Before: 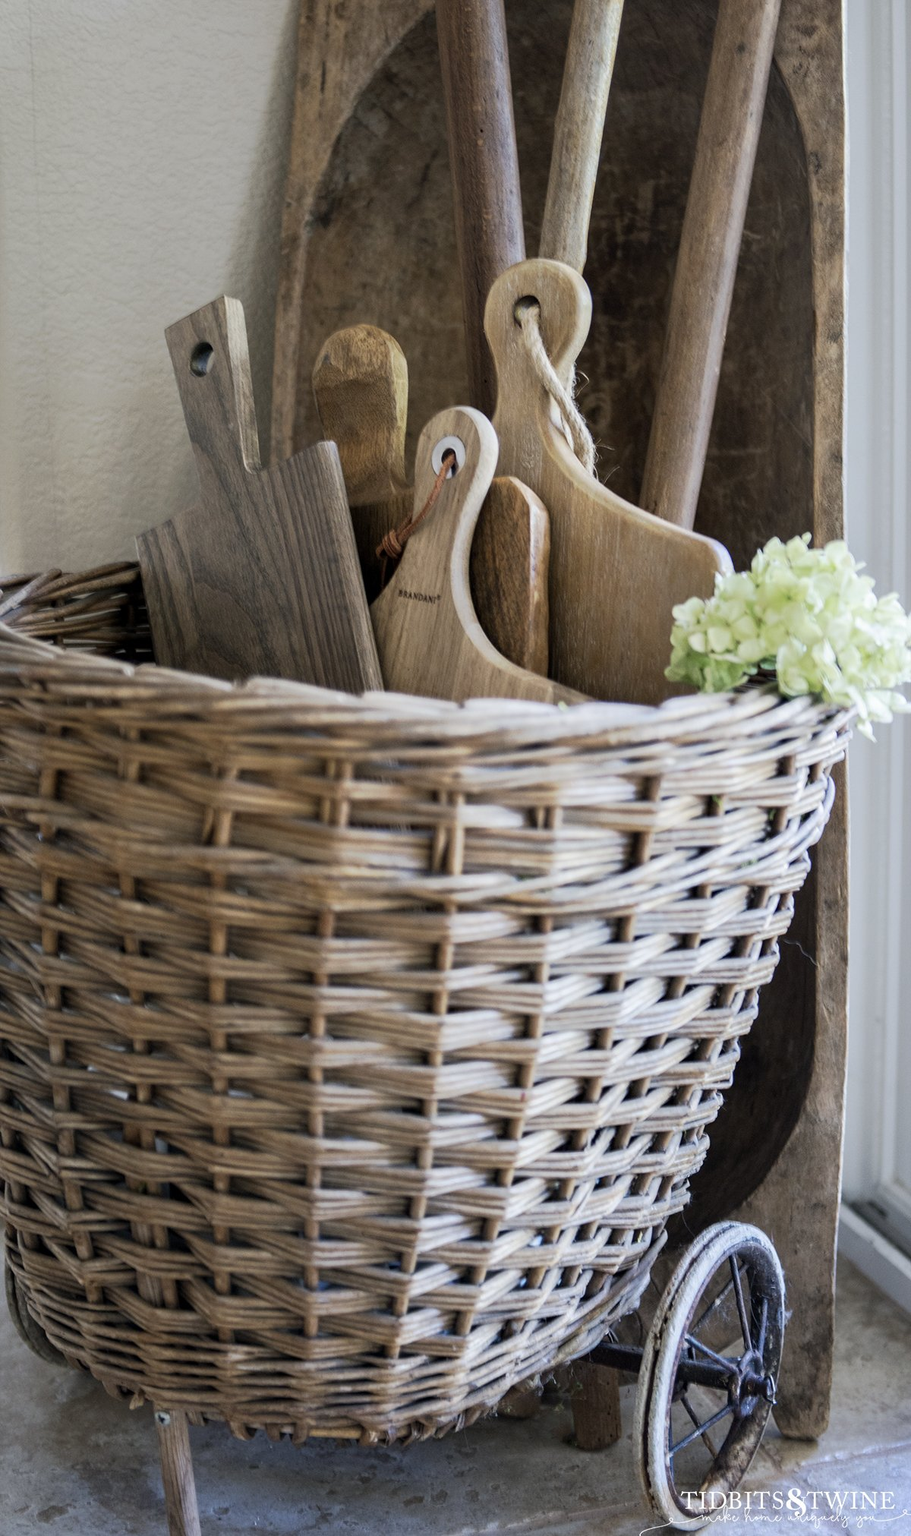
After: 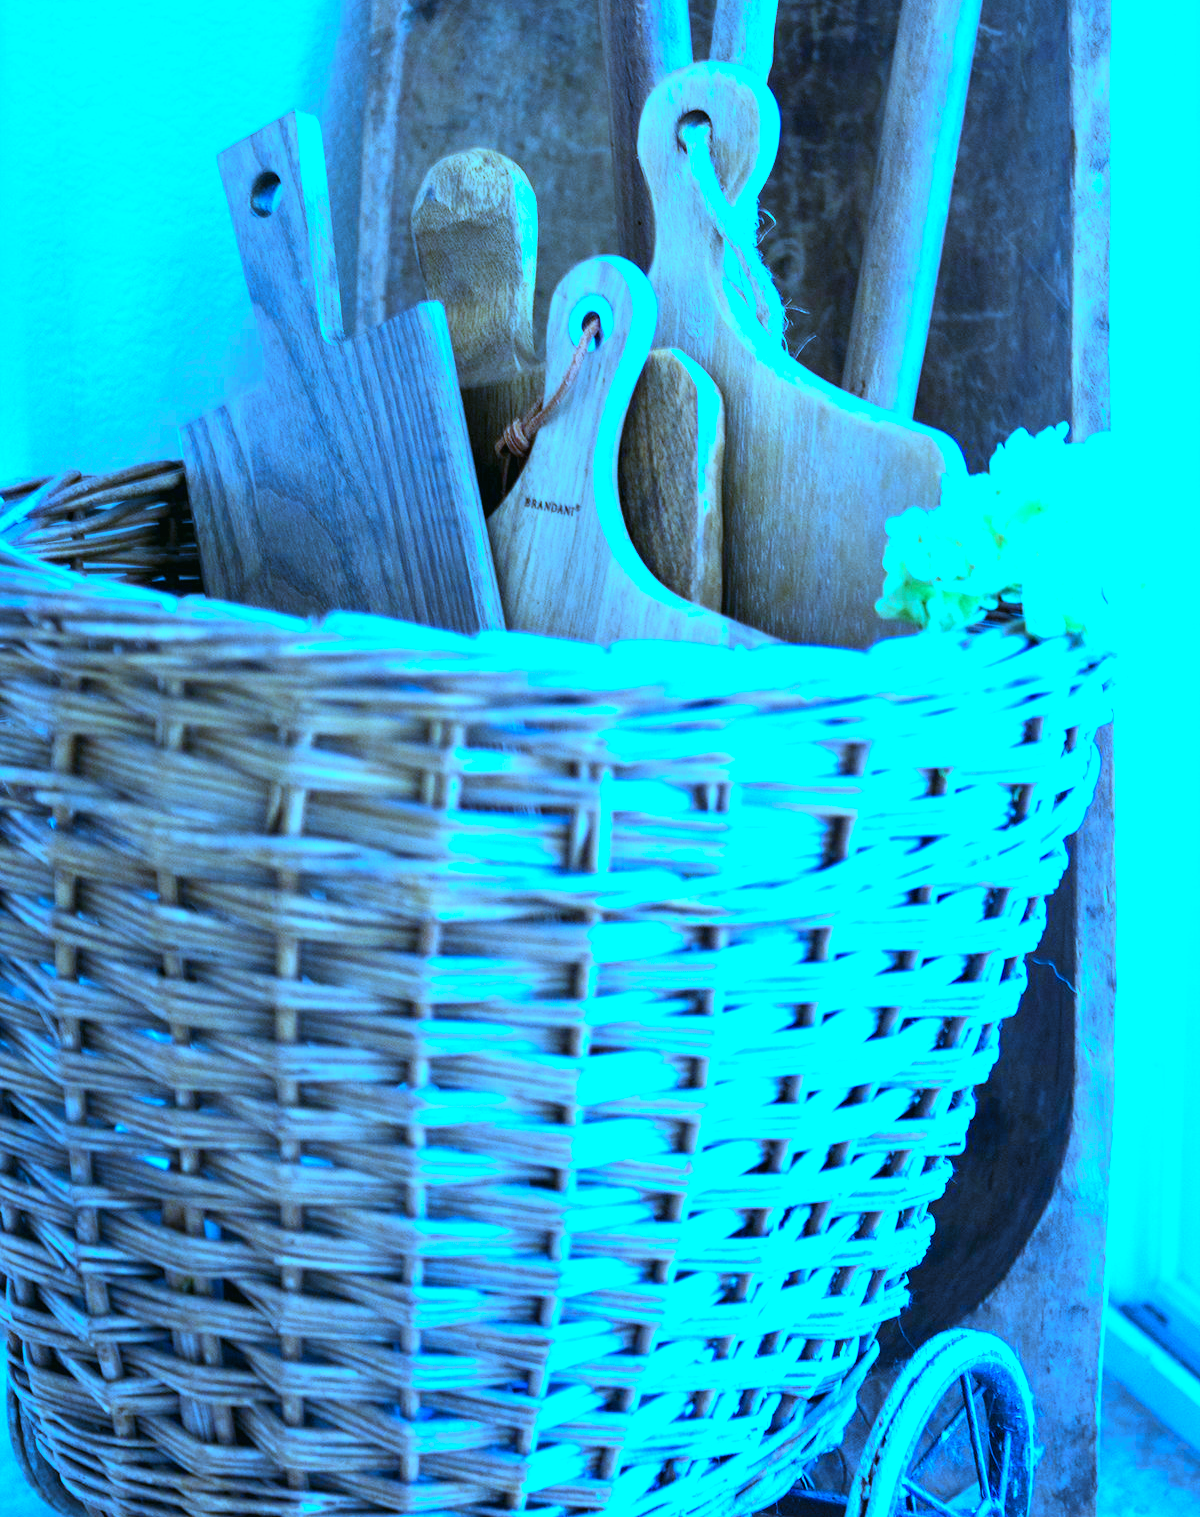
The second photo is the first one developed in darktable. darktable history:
contrast brightness saturation: contrast 0.2, brightness 0.2, saturation 0.8
color balance: mode lift, gamma, gain (sRGB), lift [0.997, 0.979, 1.021, 1.011], gamma [1, 1.084, 0.916, 0.998], gain [1, 0.87, 1.13, 1.101], contrast 4.55%, contrast fulcrum 38.24%, output saturation 104.09%
exposure: exposure 0.648 EV, compensate highlight preservation false
white balance: red 0.766, blue 1.537
crop: top 13.819%, bottom 11.169%
color zones: curves: ch0 [(0, 0.5) (0.143, 0.5) (0.286, 0.456) (0.429, 0.5) (0.571, 0.5) (0.714, 0.5) (0.857, 0.5) (1, 0.5)]; ch1 [(0, 0.5) (0.143, 0.5) (0.286, 0.422) (0.429, 0.5) (0.571, 0.5) (0.714, 0.5) (0.857, 0.5) (1, 0.5)]
